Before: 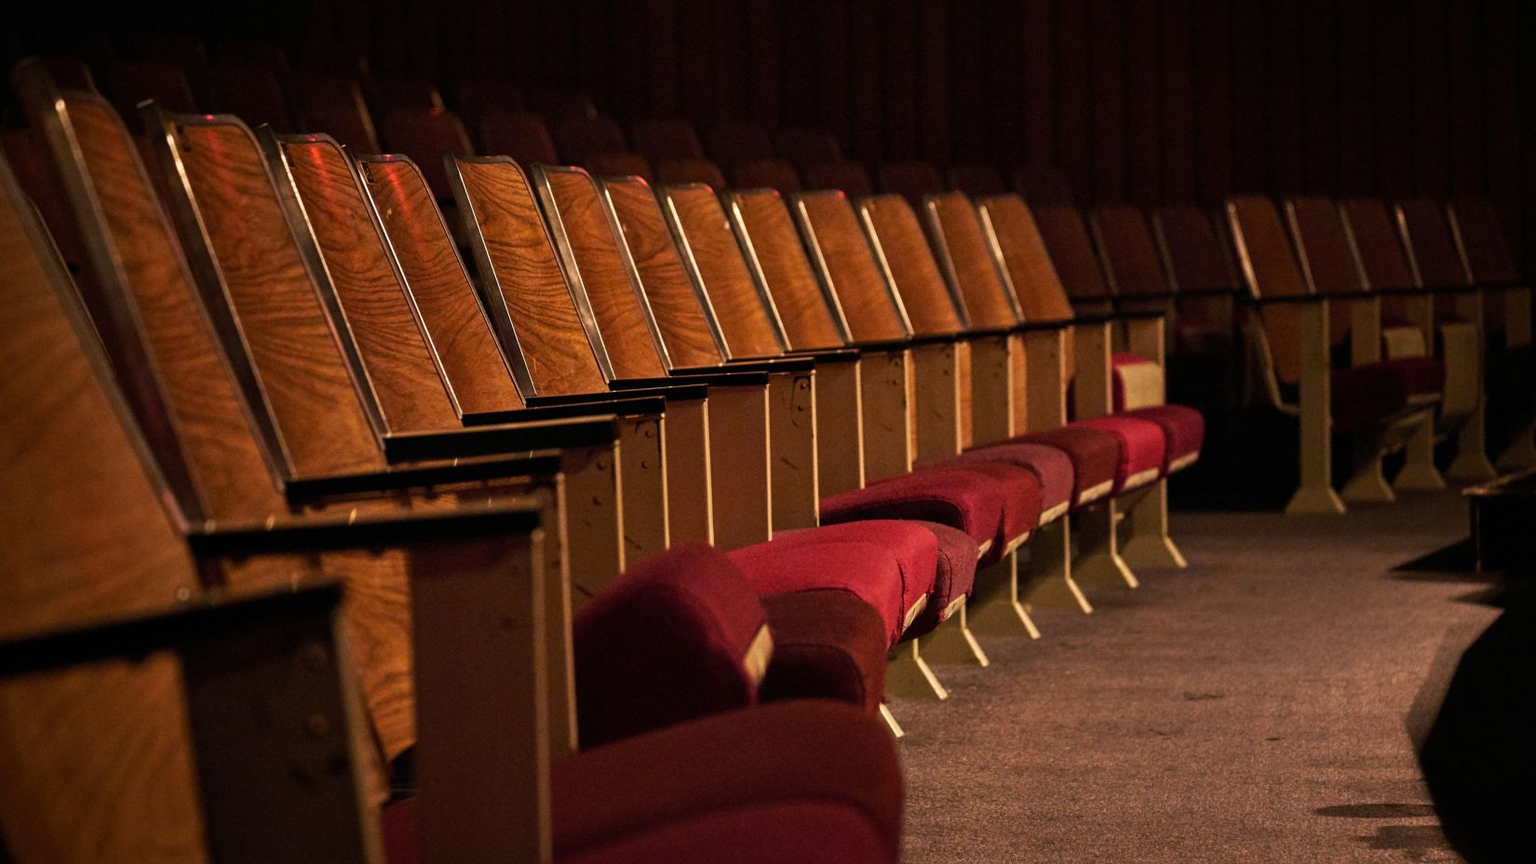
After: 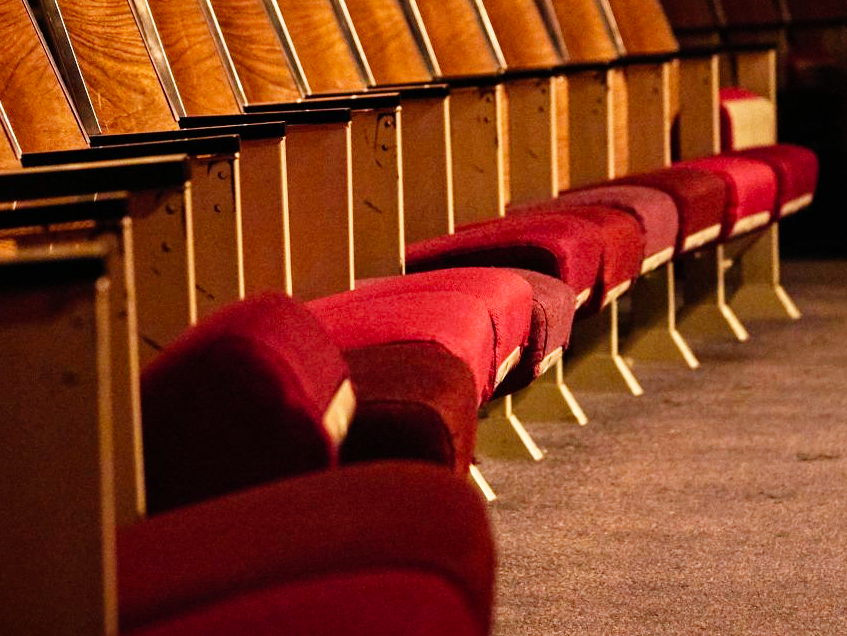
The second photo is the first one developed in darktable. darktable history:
base curve: curves: ch0 [(0, 0) (0.008, 0.007) (0.022, 0.029) (0.048, 0.089) (0.092, 0.197) (0.191, 0.399) (0.275, 0.534) (0.357, 0.65) (0.477, 0.78) (0.542, 0.833) (0.799, 0.973) (1, 1)], preserve colors none
tone equalizer: smoothing diameter 24.78%, edges refinement/feathering 10.27, preserve details guided filter
crop and rotate: left 28.808%, top 31.372%, right 19.85%
